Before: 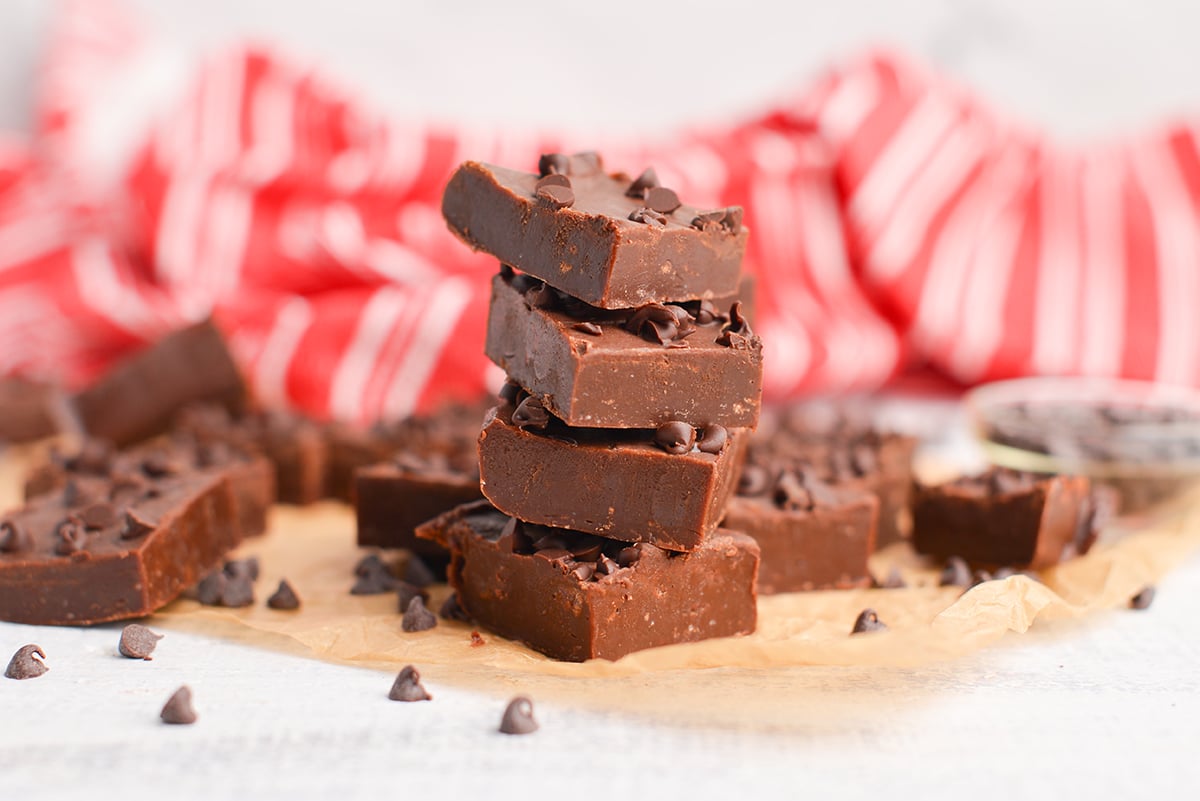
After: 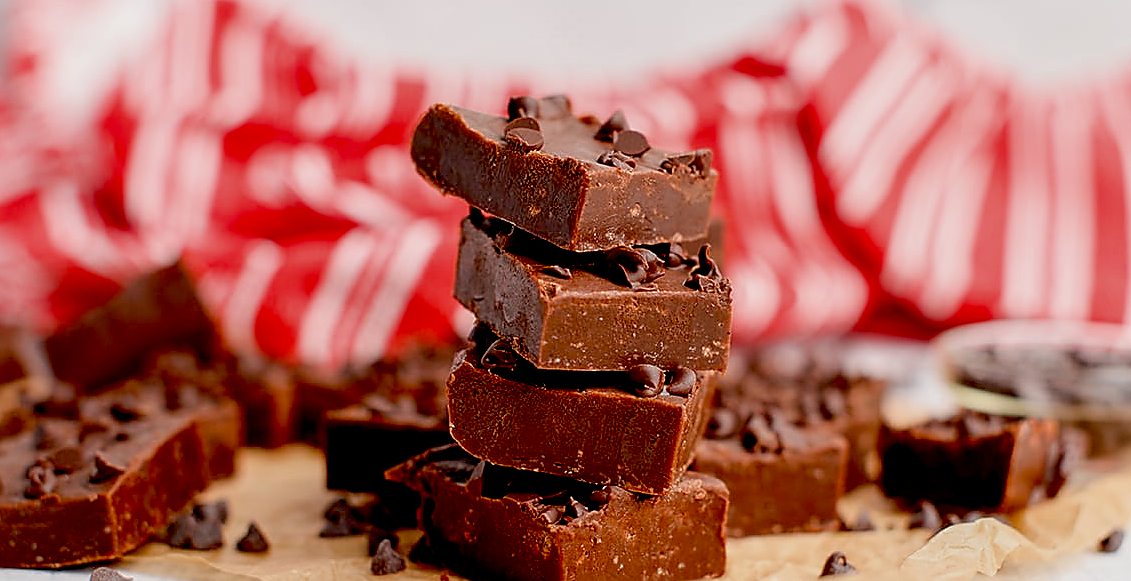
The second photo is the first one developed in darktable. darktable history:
tone equalizer: -8 EV 0.264 EV, -7 EV 0.437 EV, -6 EV 0.389 EV, -5 EV 0.288 EV, -3 EV -0.285 EV, -2 EV -0.408 EV, -1 EV -0.399 EV, +0 EV -0.257 EV, smoothing diameter 24.96%, edges refinement/feathering 13.52, preserve details guided filter
sharpen: radius 1.371, amount 1.257, threshold 0.836
local contrast: on, module defaults
crop: left 2.638%, top 7.211%, right 3.107%, bottom 20.155%
exposure: black level correction 0.057, compensate highlight preservation false
